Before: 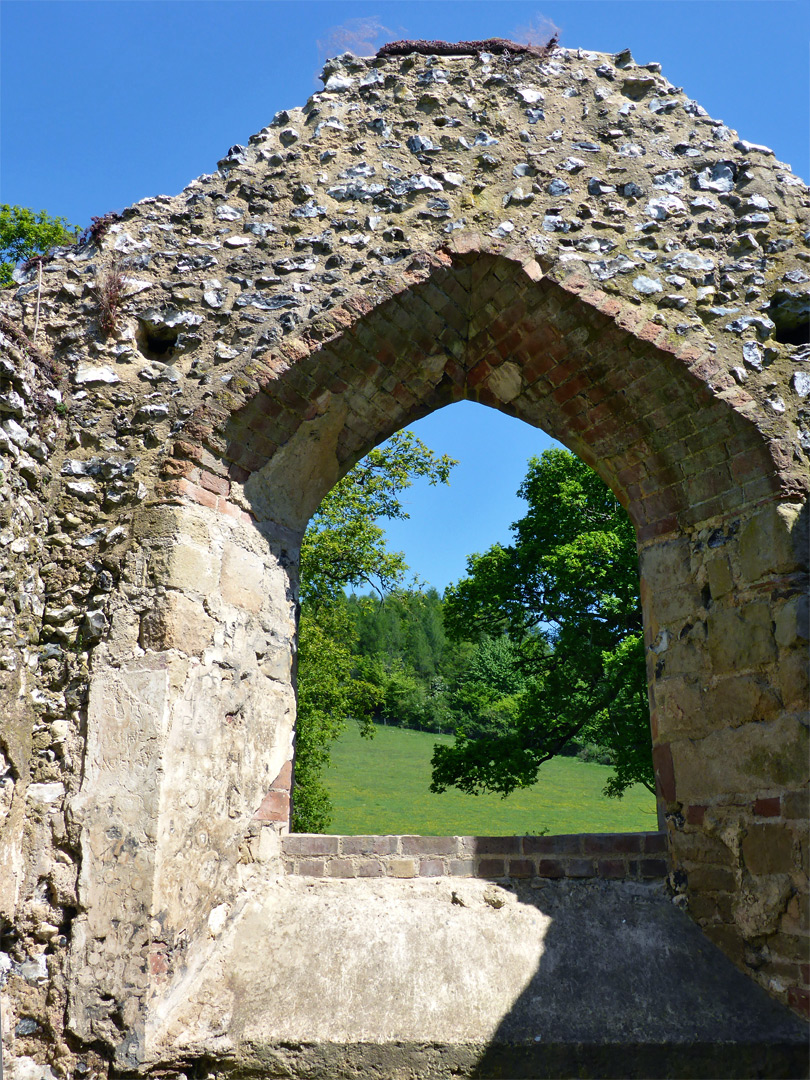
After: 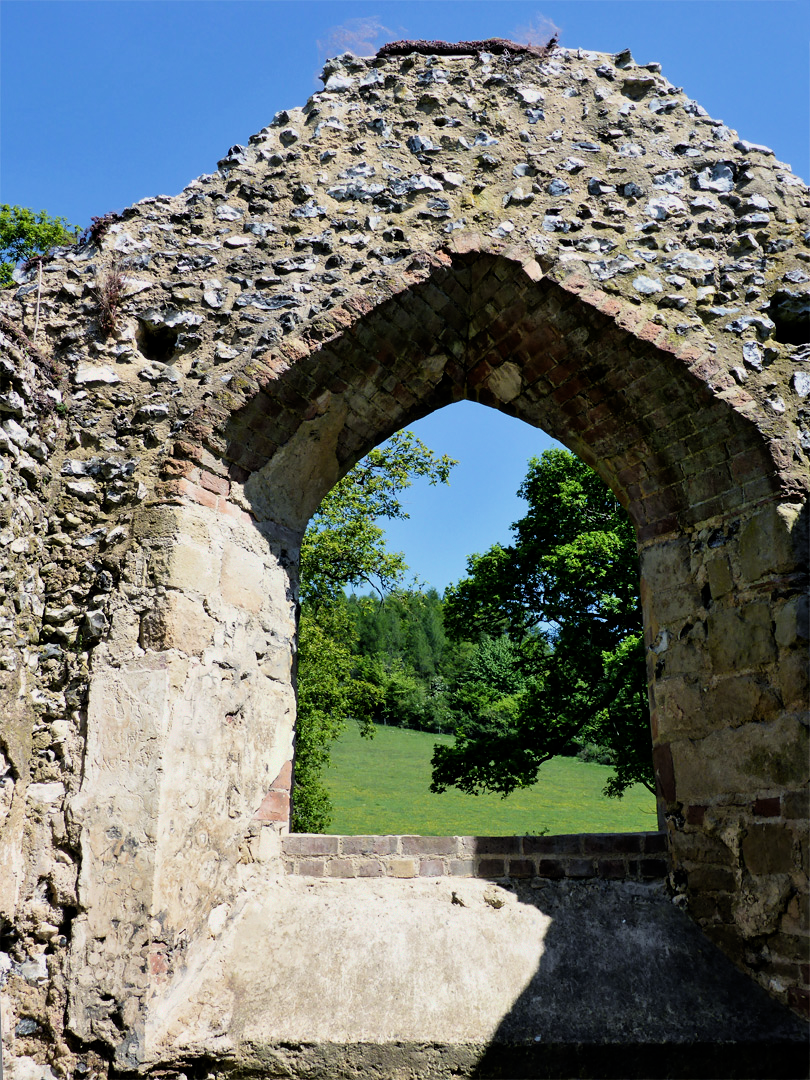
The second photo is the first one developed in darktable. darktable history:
filmic rgb: middle gray luminance 12.81%, black relative exposure -10.11 EV, white relative exposure 3.47 EV, threshold -0.312 EV, transition 3.19 EV, structure ↔ texture 99.4%, target black luminance 0%, hardness 5.74, latitude 44.85%, contrast 1.23, highlights saturation mix 5.09%, shadows ↔ highlights balance 26.91%, enable highlight reconstruction true
